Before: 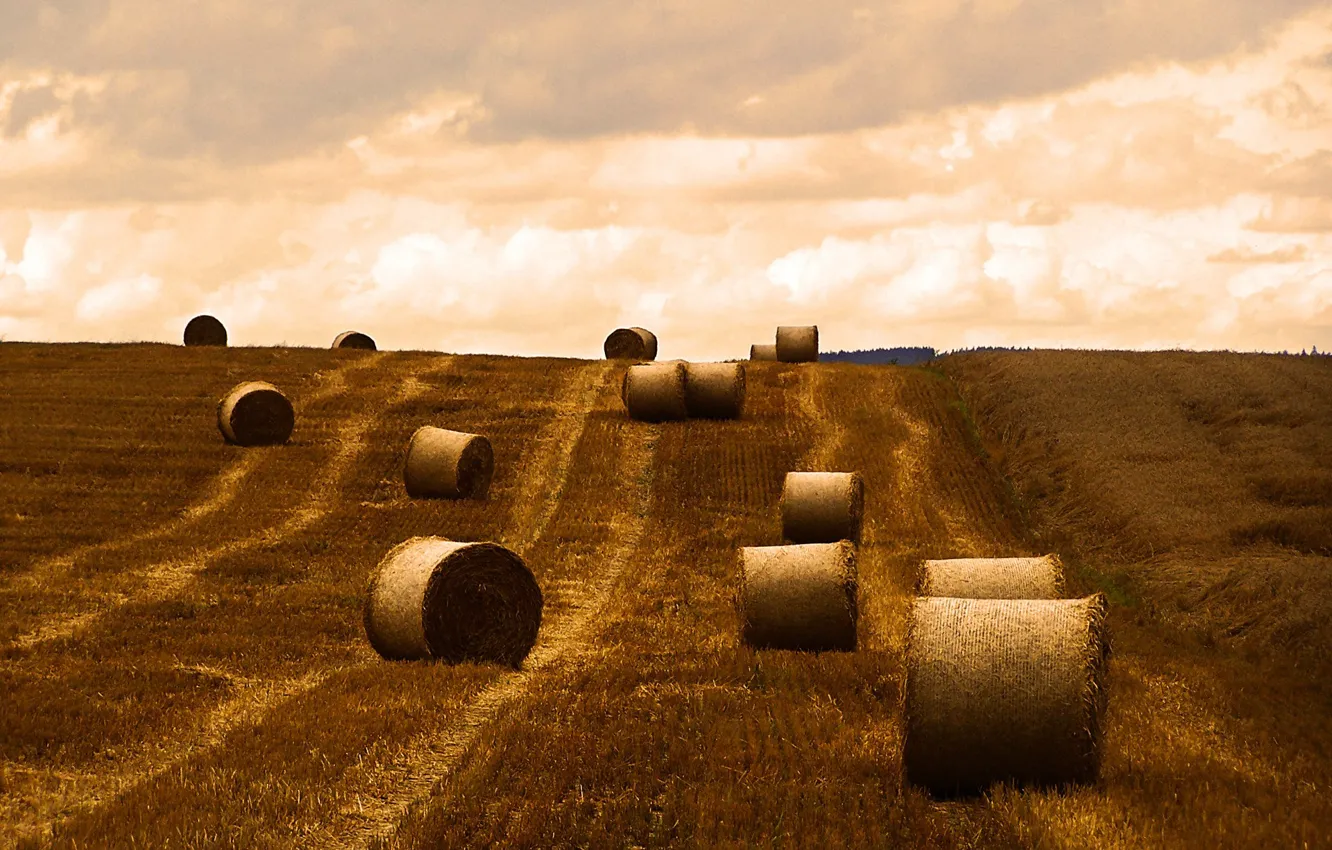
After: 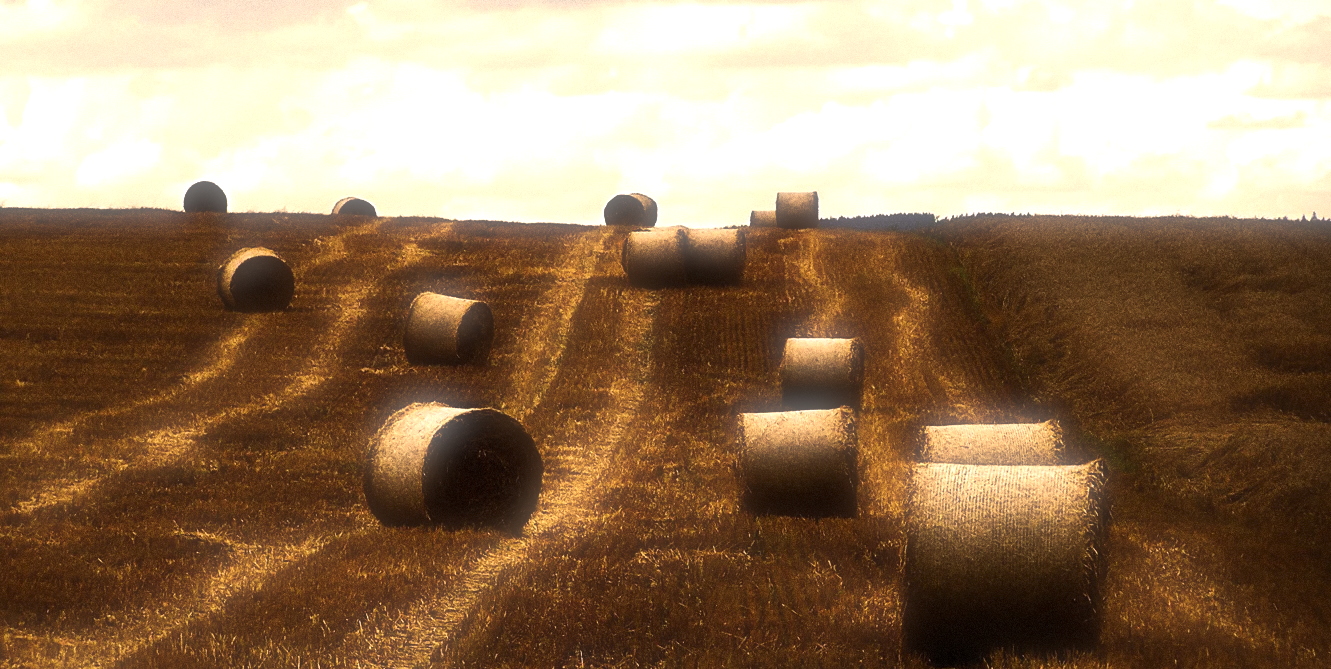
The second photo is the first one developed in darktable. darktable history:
soften: size 60.24%, saturation 65.46%, brightness 0.506 EV, mix 25.7%
grain: coarseness 14.49 ISO, strength 48.04%, mid-tones bias 35%
tone equalizer: -8 EV -0.75 EV, -7 EV -0.7 EV, -6 EV -0.6 EV, -5 EV -0.4 EV, -3 EV 0.4 EV, -2 EV 0.6 EV, -1 EV 0.7 EV, +0 EV 0.75 EV, edges refinement/feathering 500, mask exposure compensation -1.57 EV, preserve details no
crop and rotate: top 15.774%, bottom 5.506%
